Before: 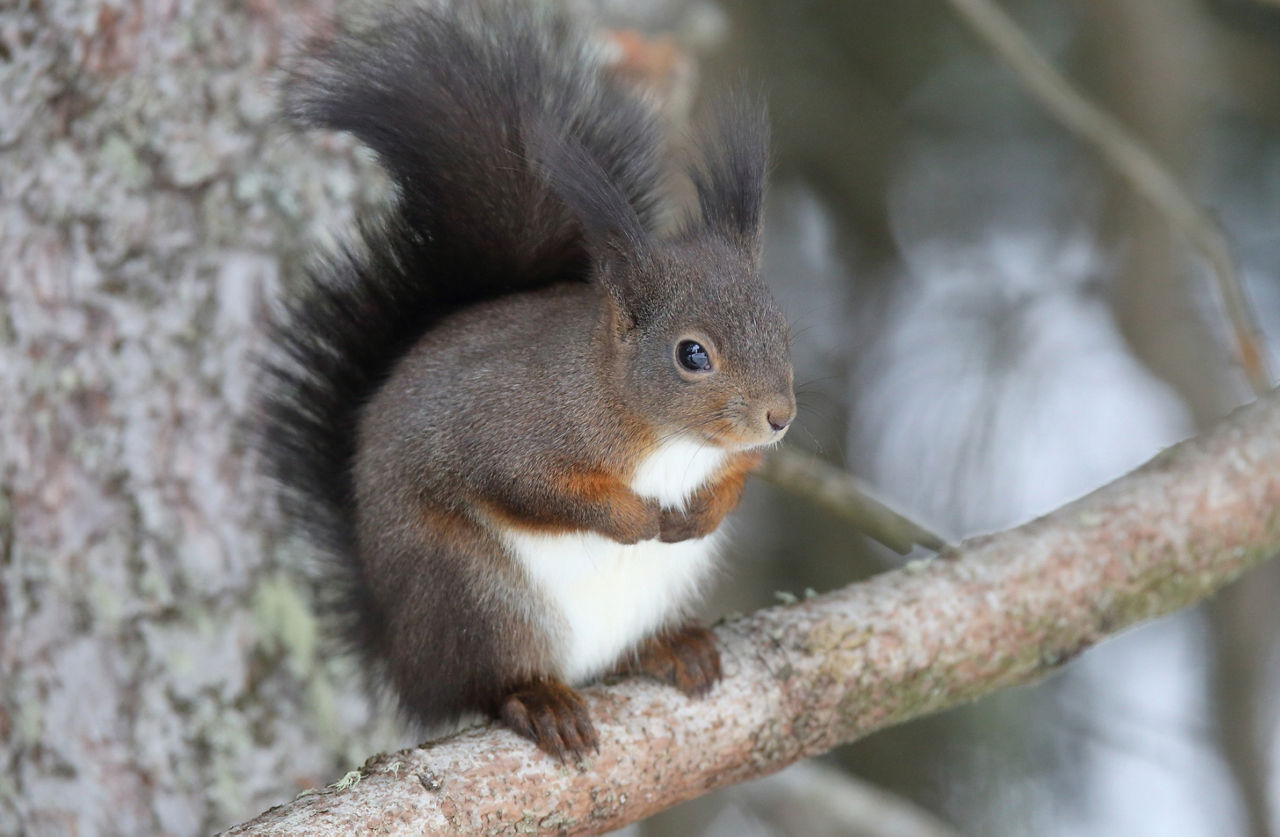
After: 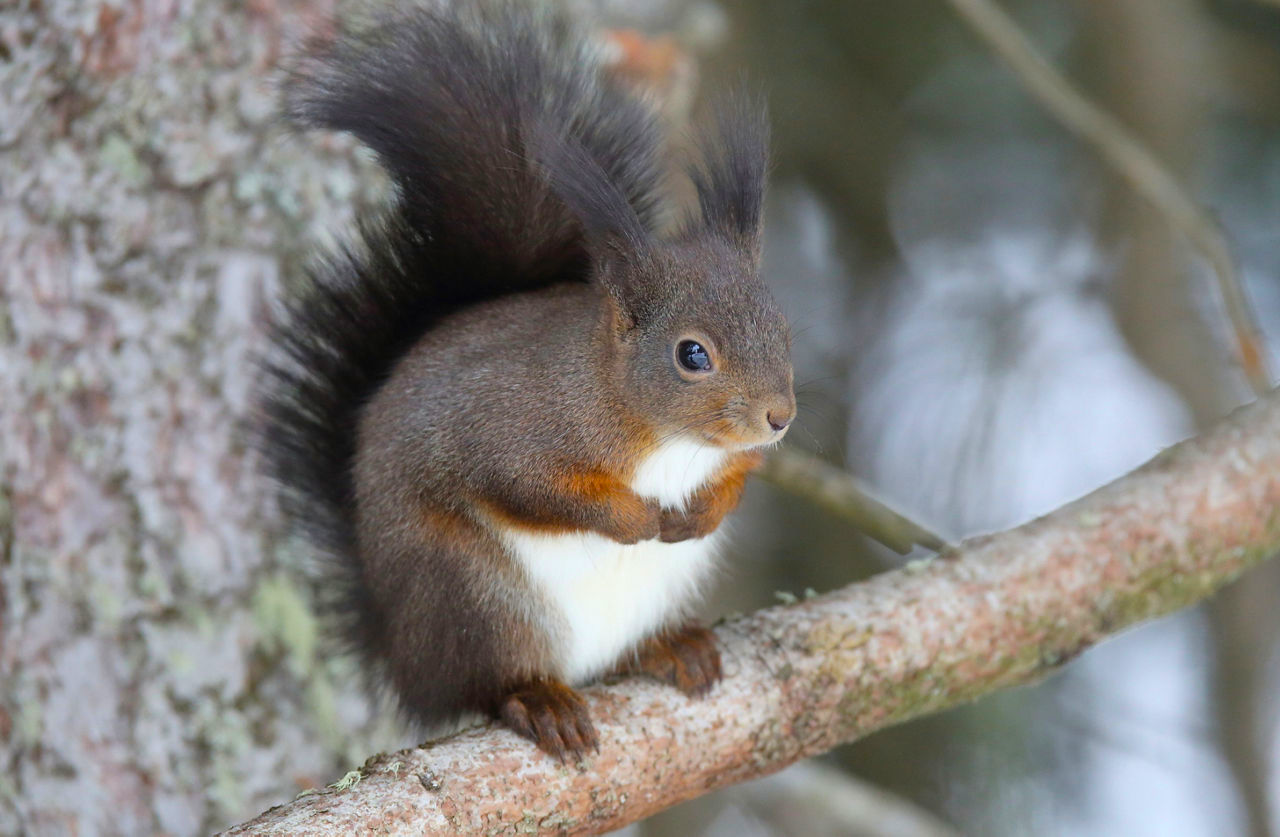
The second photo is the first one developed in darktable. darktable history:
color balance rgb: perceptual saturation grading › global saturation 25.475%, global vibrance 20%
